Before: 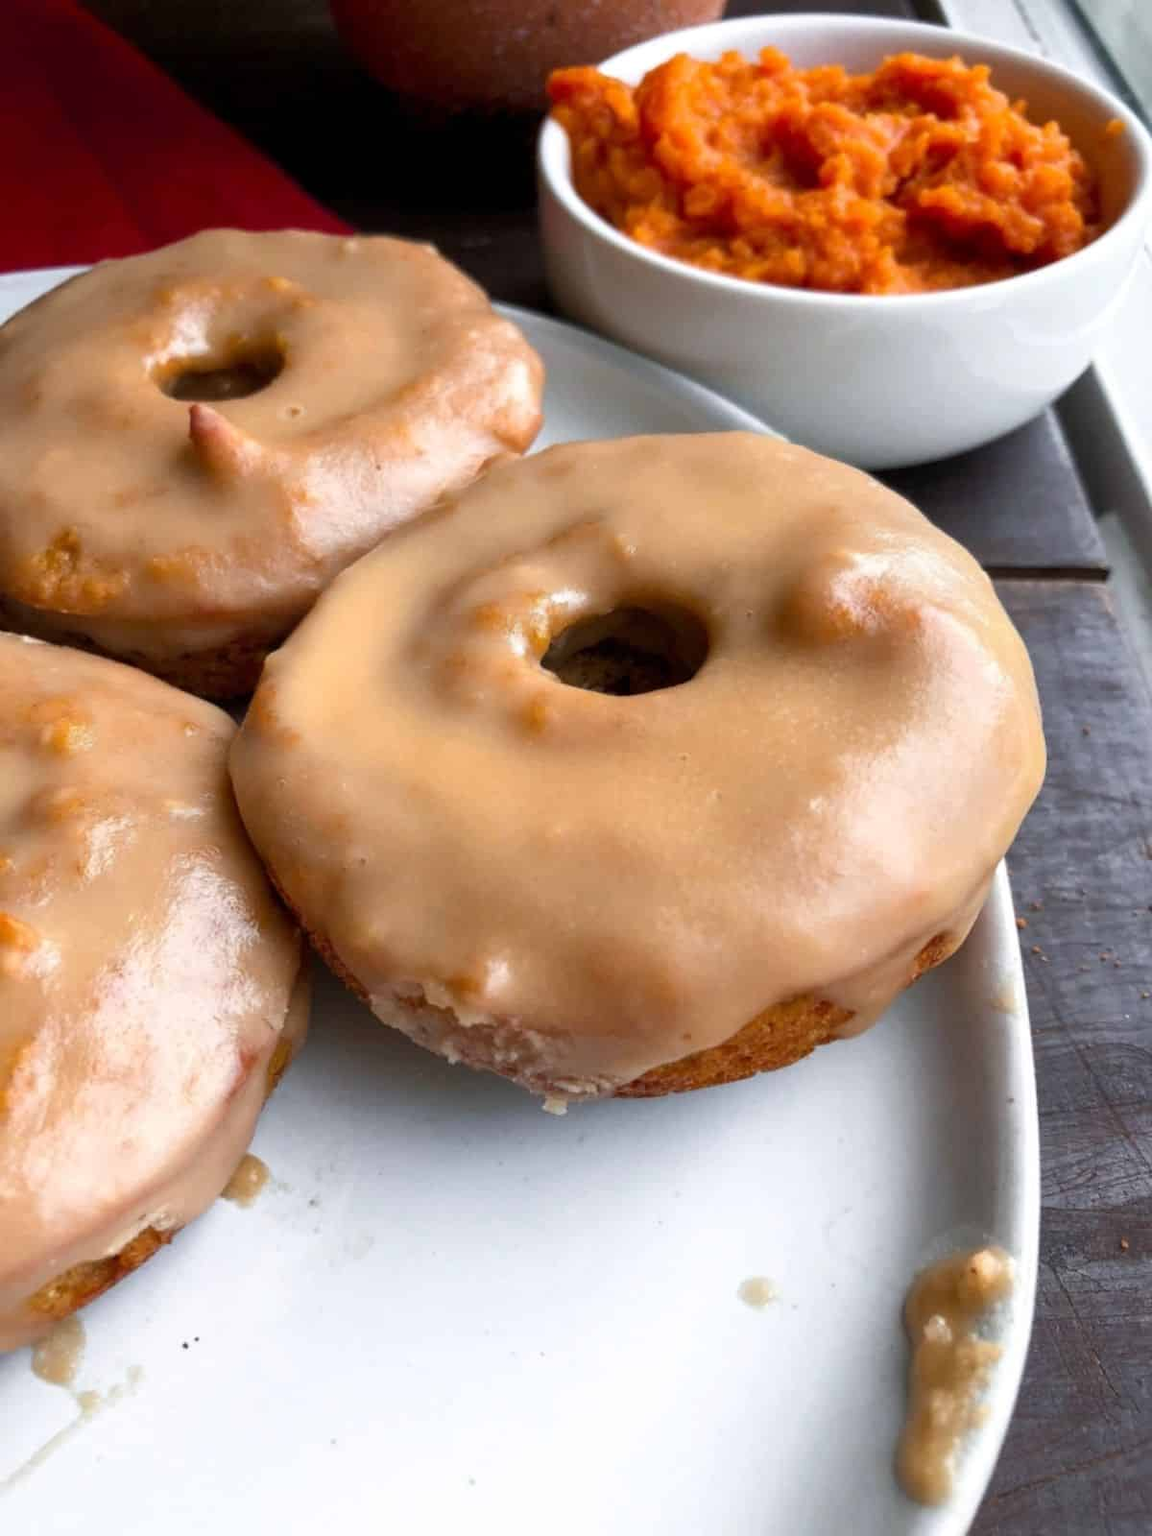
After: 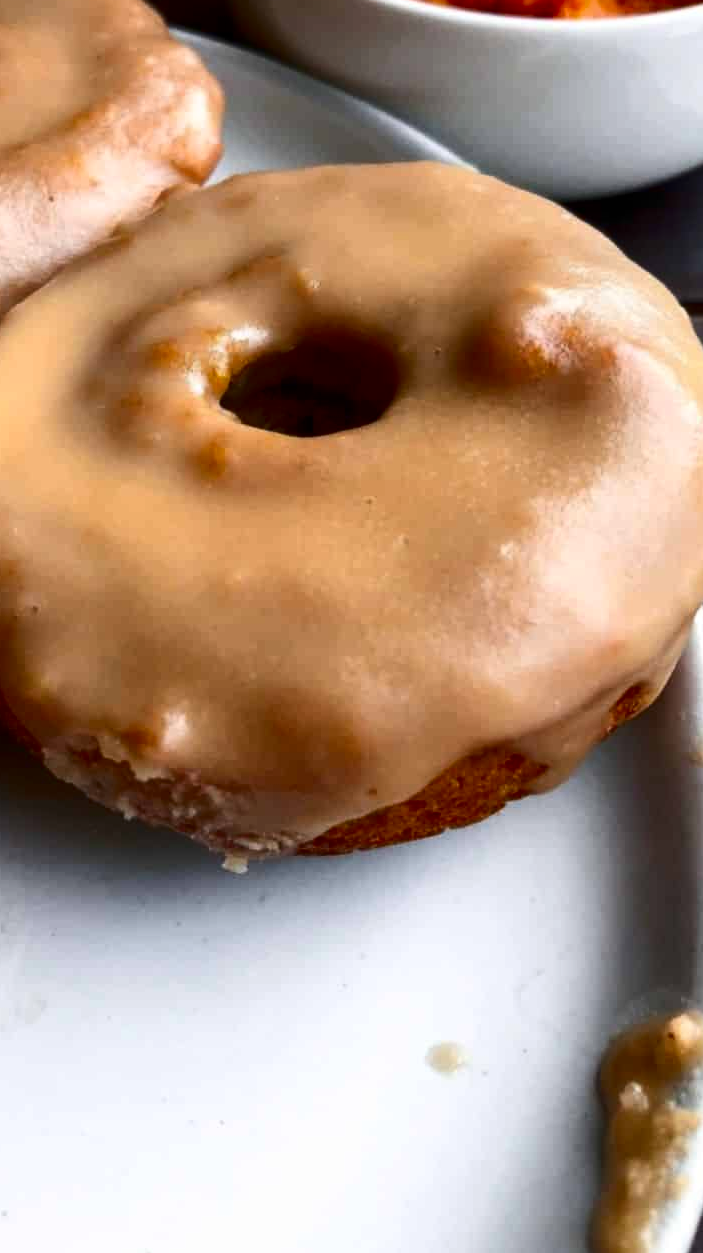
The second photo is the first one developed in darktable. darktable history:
crop and rotate: left 28.66%, top 18.011%, right 12.677%, bottom 3.645%
contrast brightness saturation: contrast 0.187, brightness -0.23, saturation 0.117
